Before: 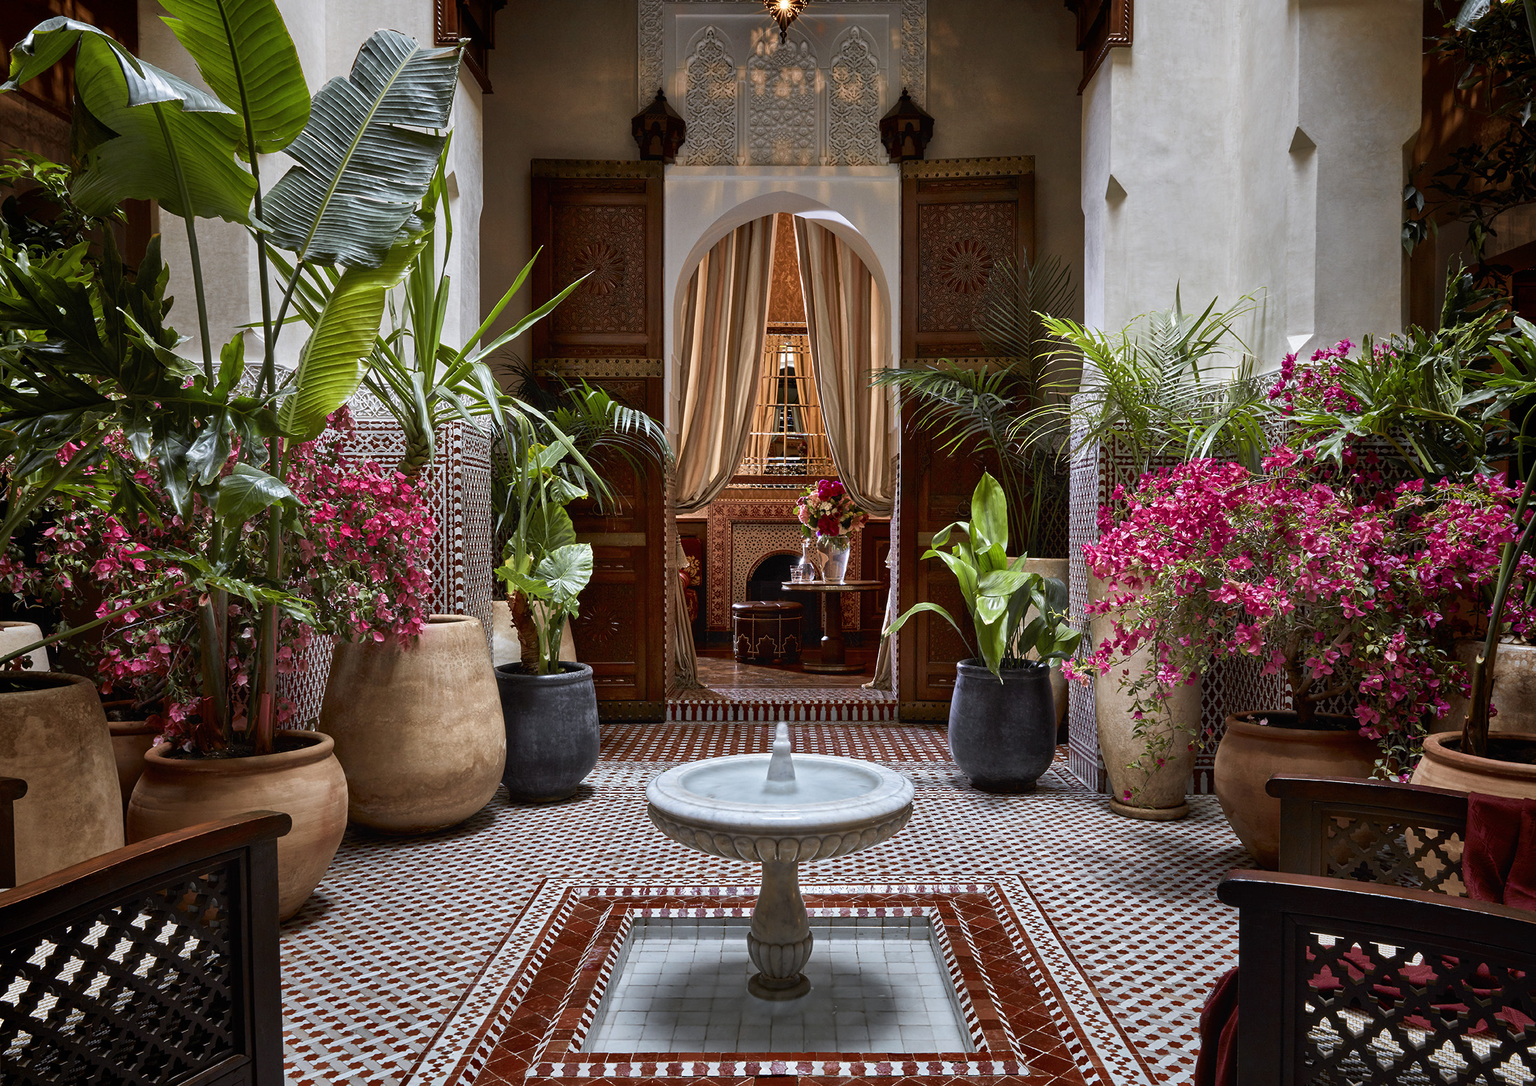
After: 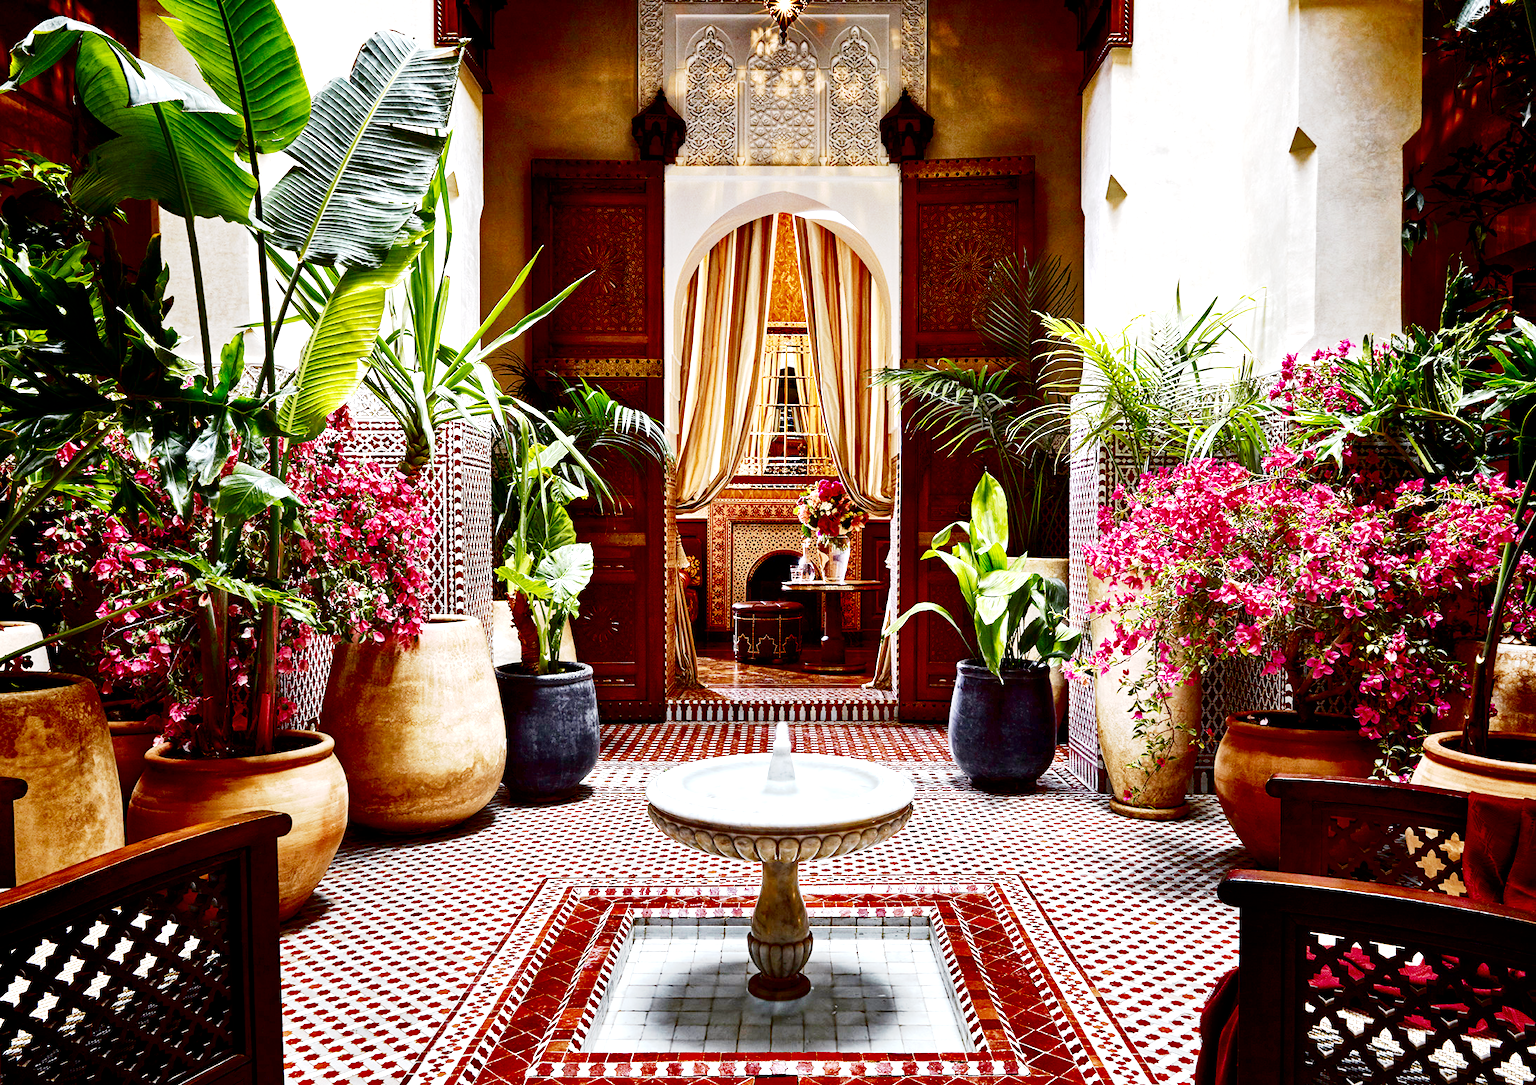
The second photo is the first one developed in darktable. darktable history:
exposure: black level correction 0, exposure 1.2 EV, compensate highlight preservation false
base curve: curves: ch0 [(0, 0) (0, 0.001) (0.001, 0.001) (0.004, 0.002) (0.007, 0.004) (0.015, 0.013) (0.033, 0.045) (0.052, 0.096) (0.075, 0.17) (0.099, 0.241) (0.163, 0.42) (0.219, 0.55) (0.259, 0.616) (0.327, 0.722) (0.365, 0.765) (0.522, 0.873) (0.547, 0.881) (0.689, 0.919) (0.826, 0.952) (1, 1)], preserve colors none
haze removal: adaptive false
contrast brightness saturation: contrast 0.088, brightness -0.597, saturation 0.169
